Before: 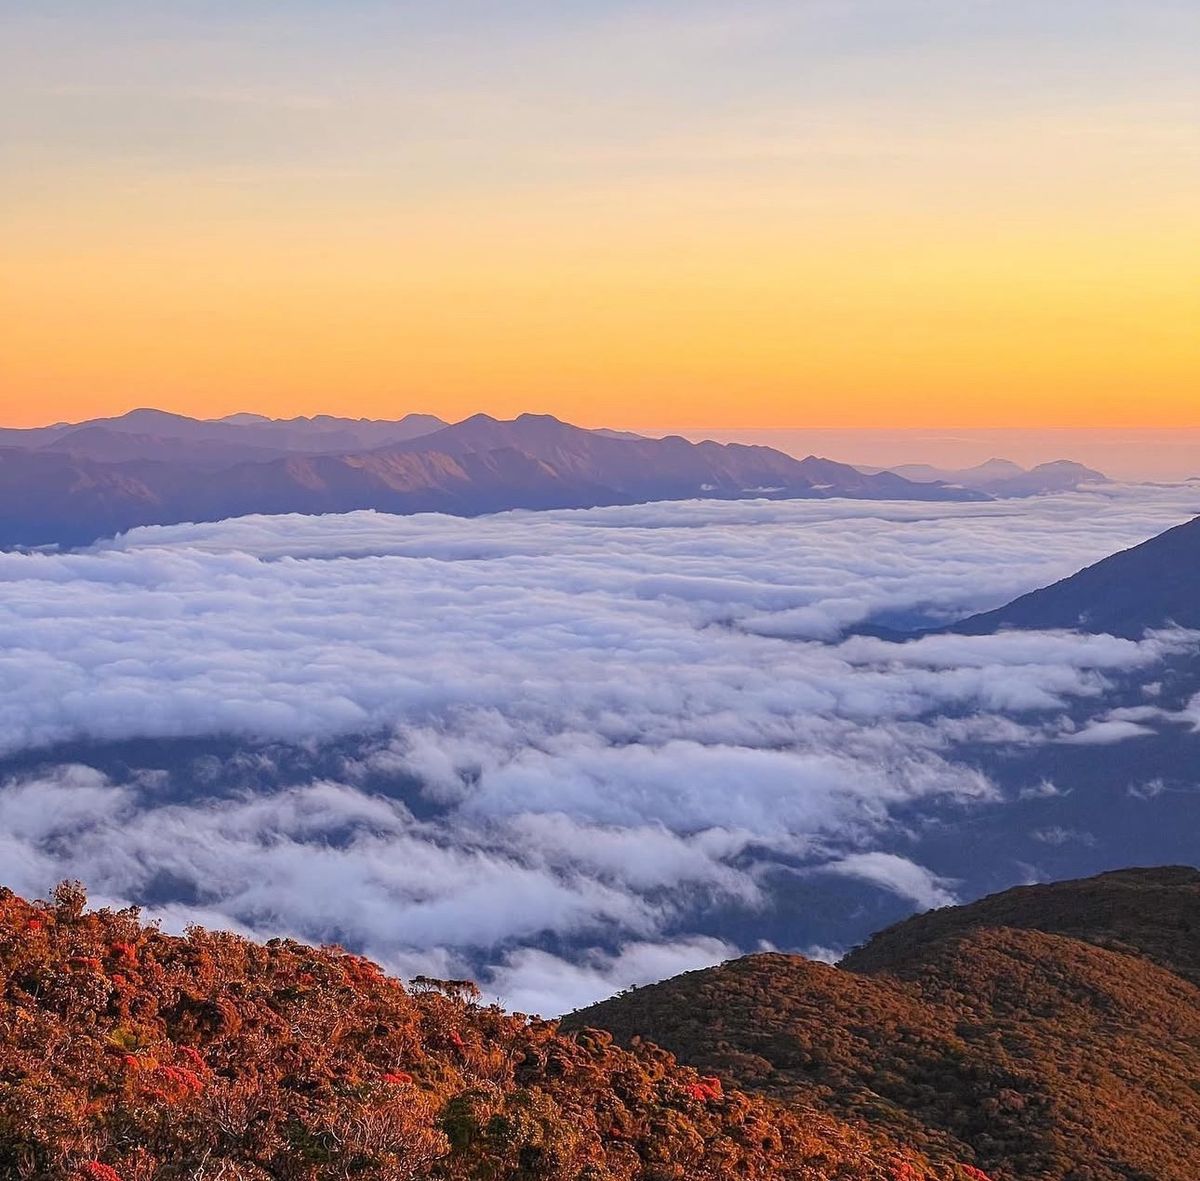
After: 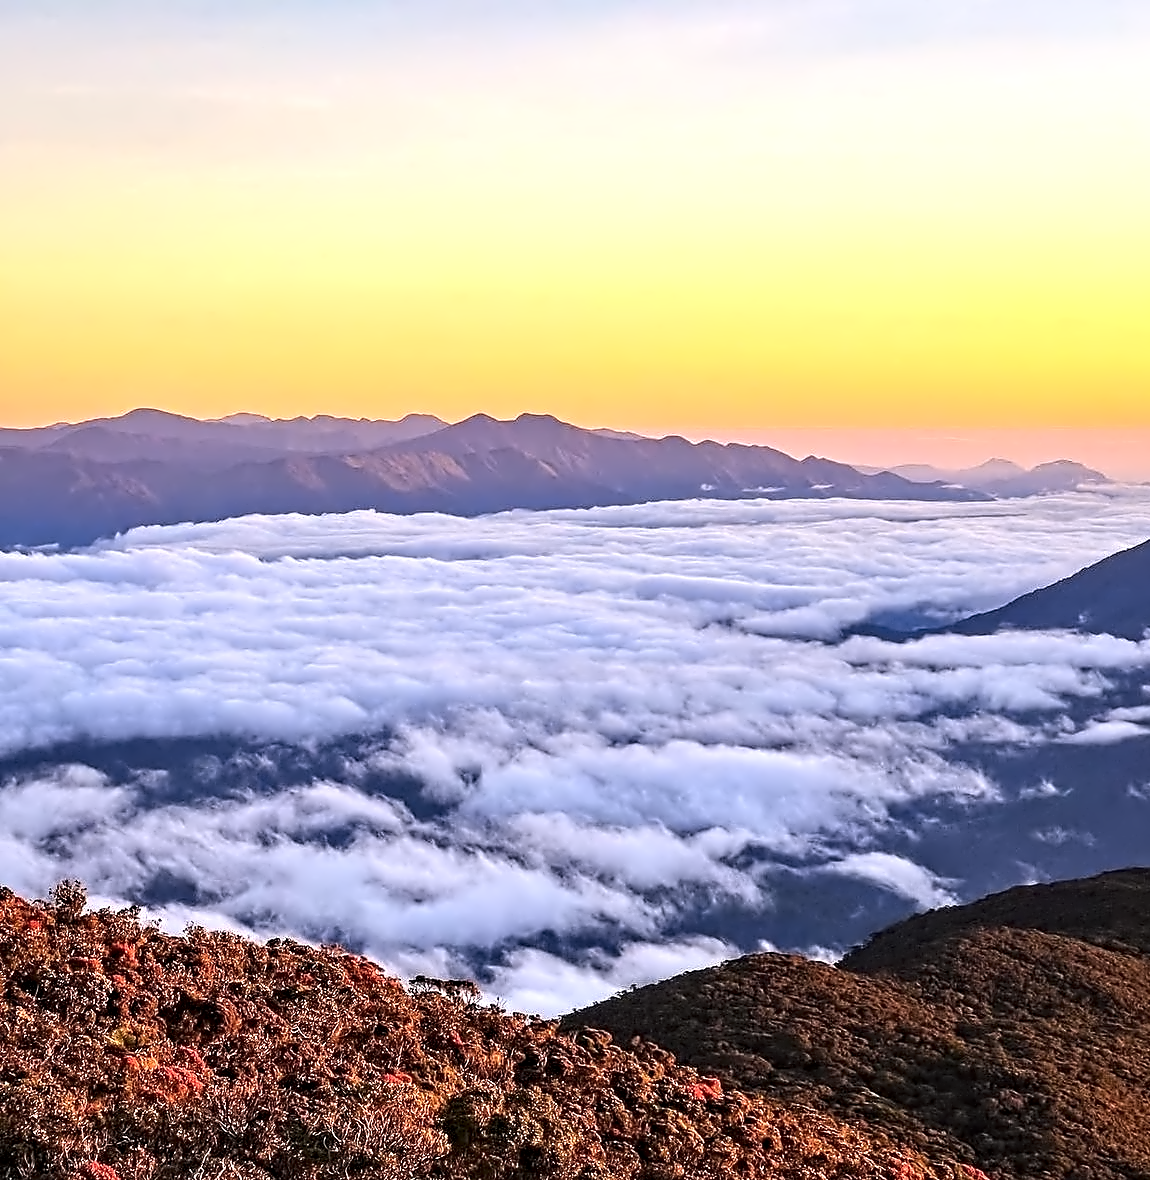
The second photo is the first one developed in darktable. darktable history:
tone equalizer: -8 EV -0.75 EV, -7 EV -0.7 EV, -6 EV -0.6 EV, -5 EV -0.4 EV, -3 EV 0.4 EV, -2 EV 0.6 EV, -1 EV 0.7 EV, +0 EV 0.75 EV, edges refinement/feathering 500, mask exposure compensation -1.57 EV, preserve details no
crop: right 4.126%, bottom 0.031%
contrast equalizer: octaves 7, y [[0.5, 0.542, 0.583, 0.625, 0.667, 0.708], [0.5 ×6], [0.5 ×6], [0, 0.033, 0.067, 0.1, 0.133, 0.167], [0, 0.05, 0.1, 0.15, 0.2, 0.25]]
